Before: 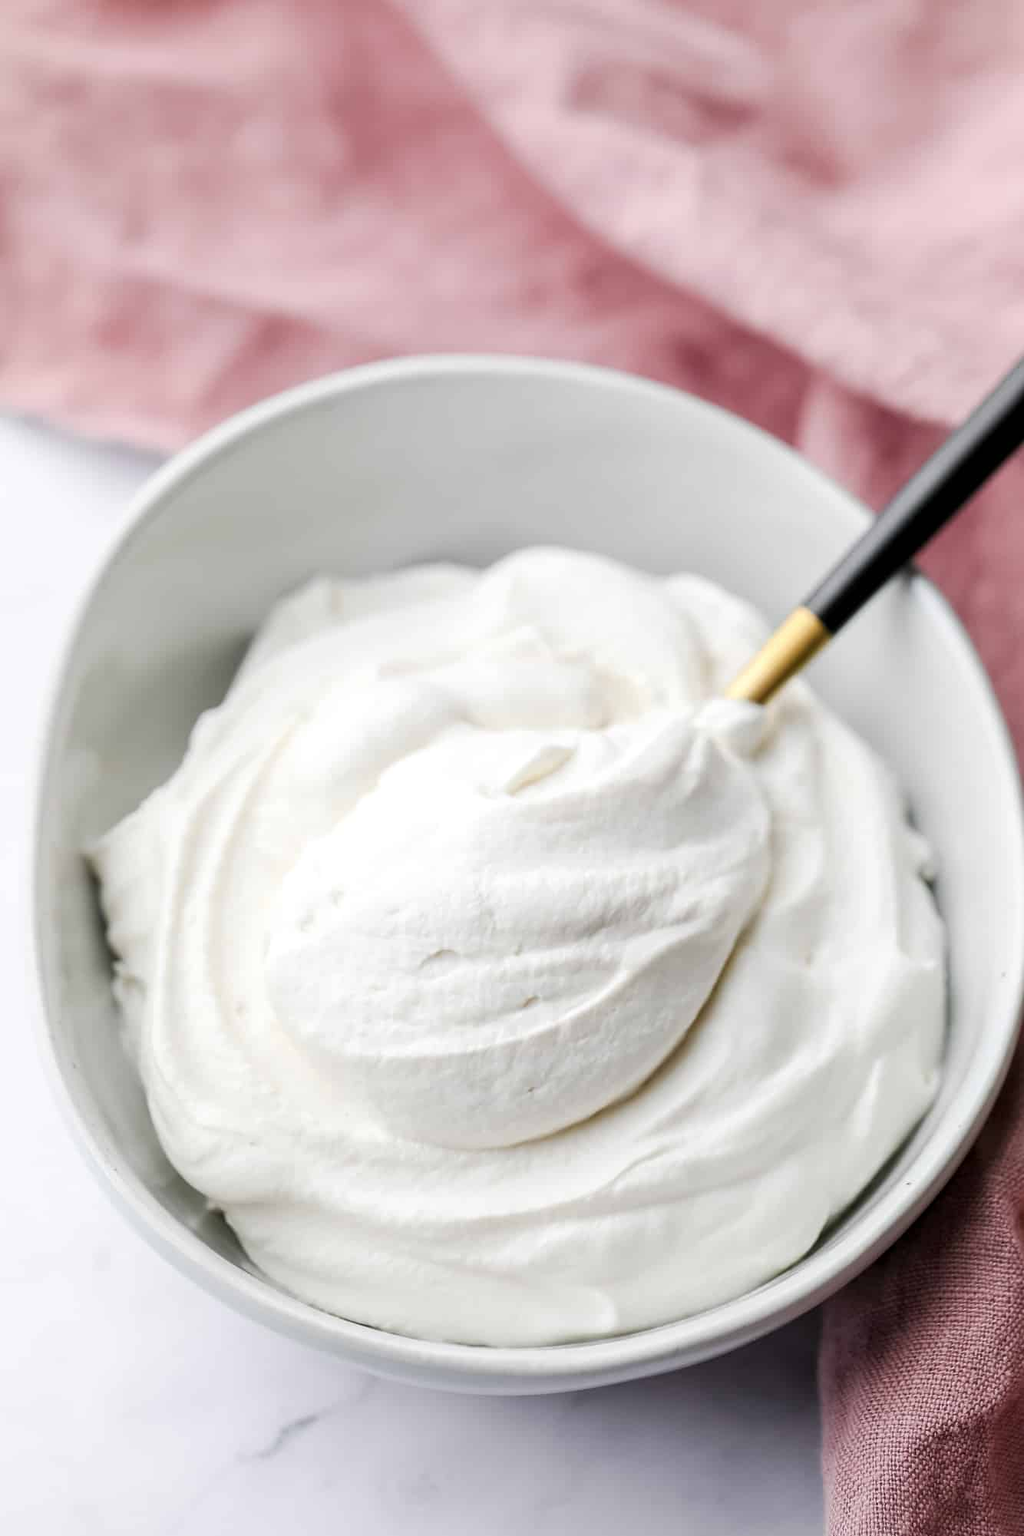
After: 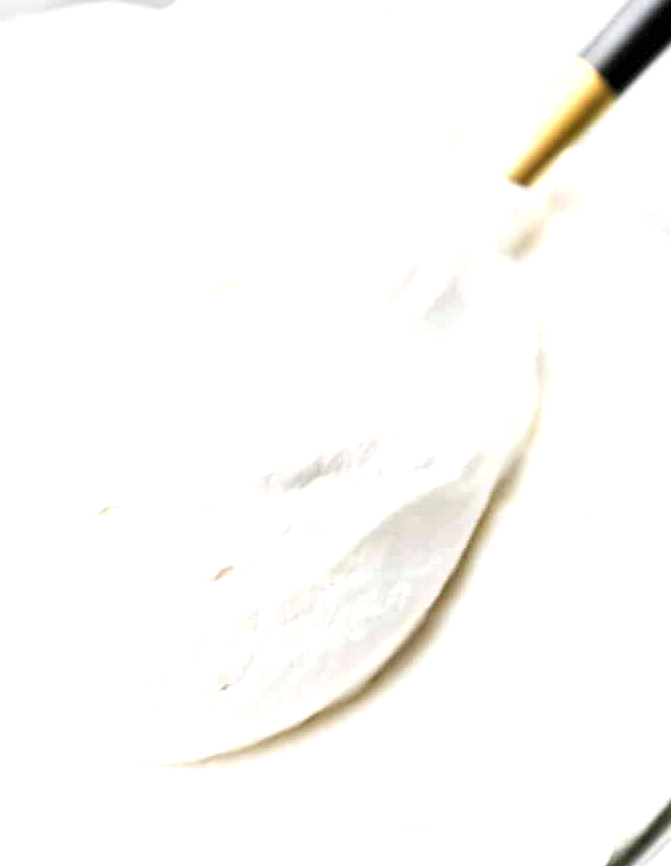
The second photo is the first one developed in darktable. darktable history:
exposure: exposure 1 EV, compensate highlight preservation false
crop: left 35.03%, top 36.625%, right 14.663%, bottom 20.057%
